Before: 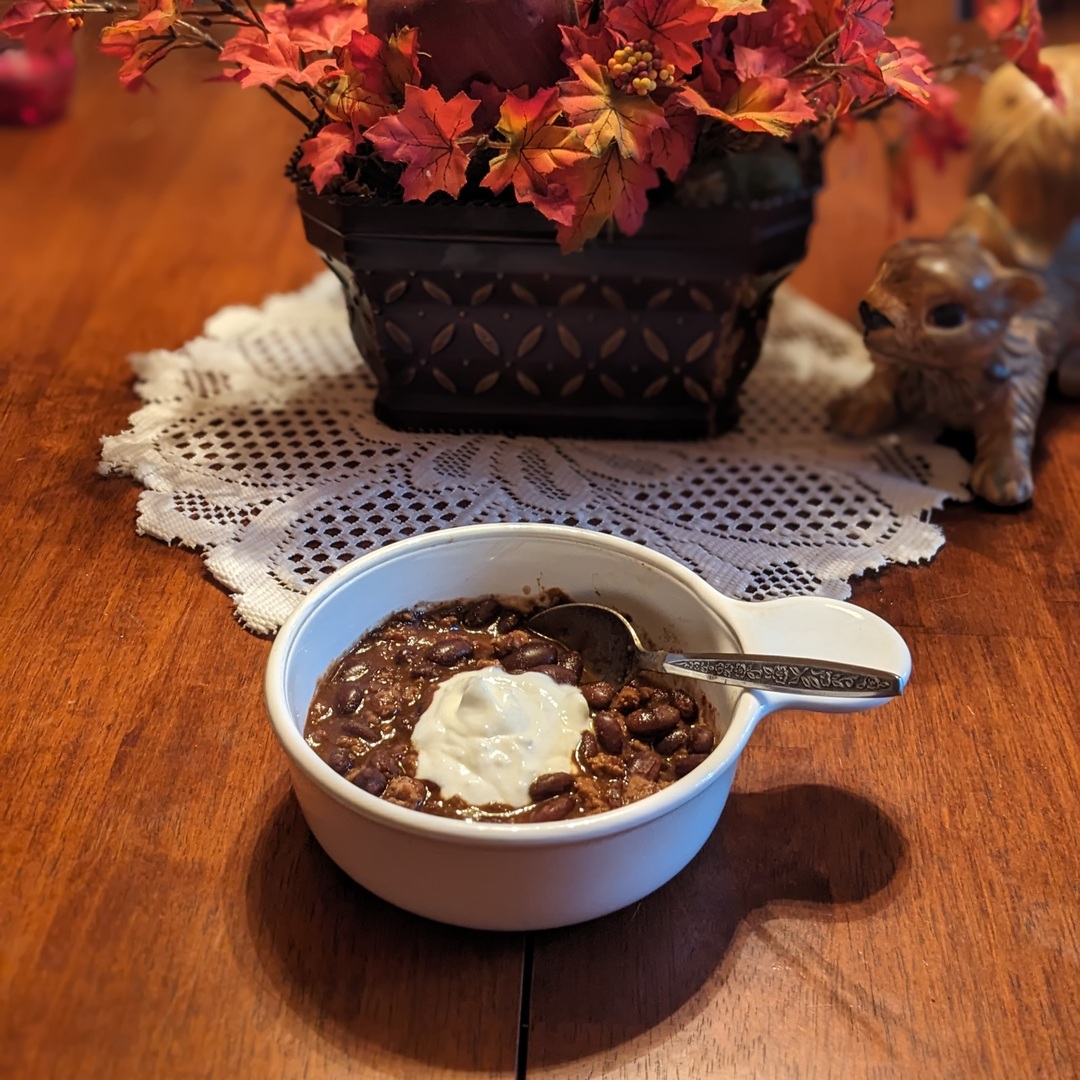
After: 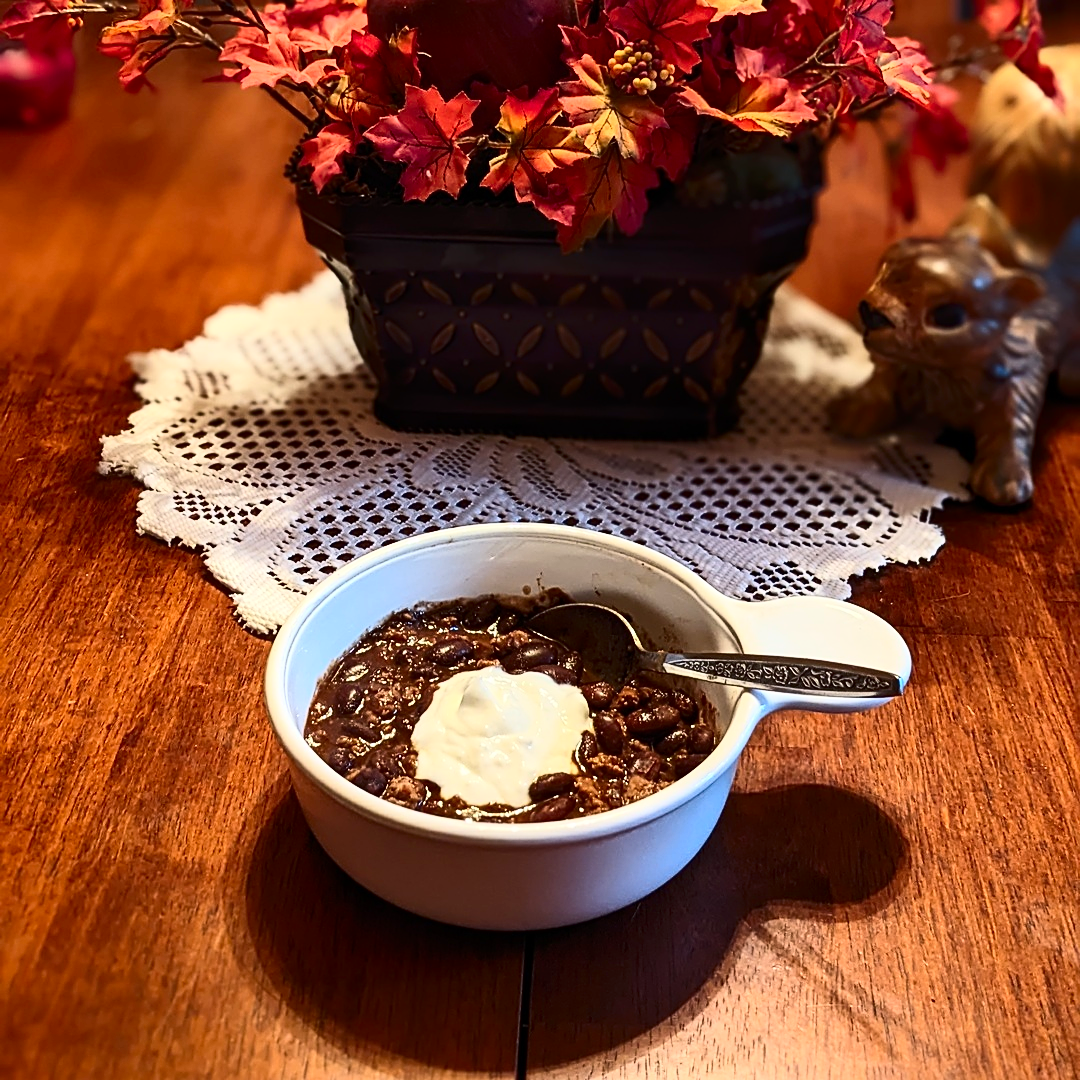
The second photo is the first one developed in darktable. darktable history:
contrast brightness saturation: contrast 0.4, brightness 0.1, saturation 0.21
sharpen: on, module defaults
